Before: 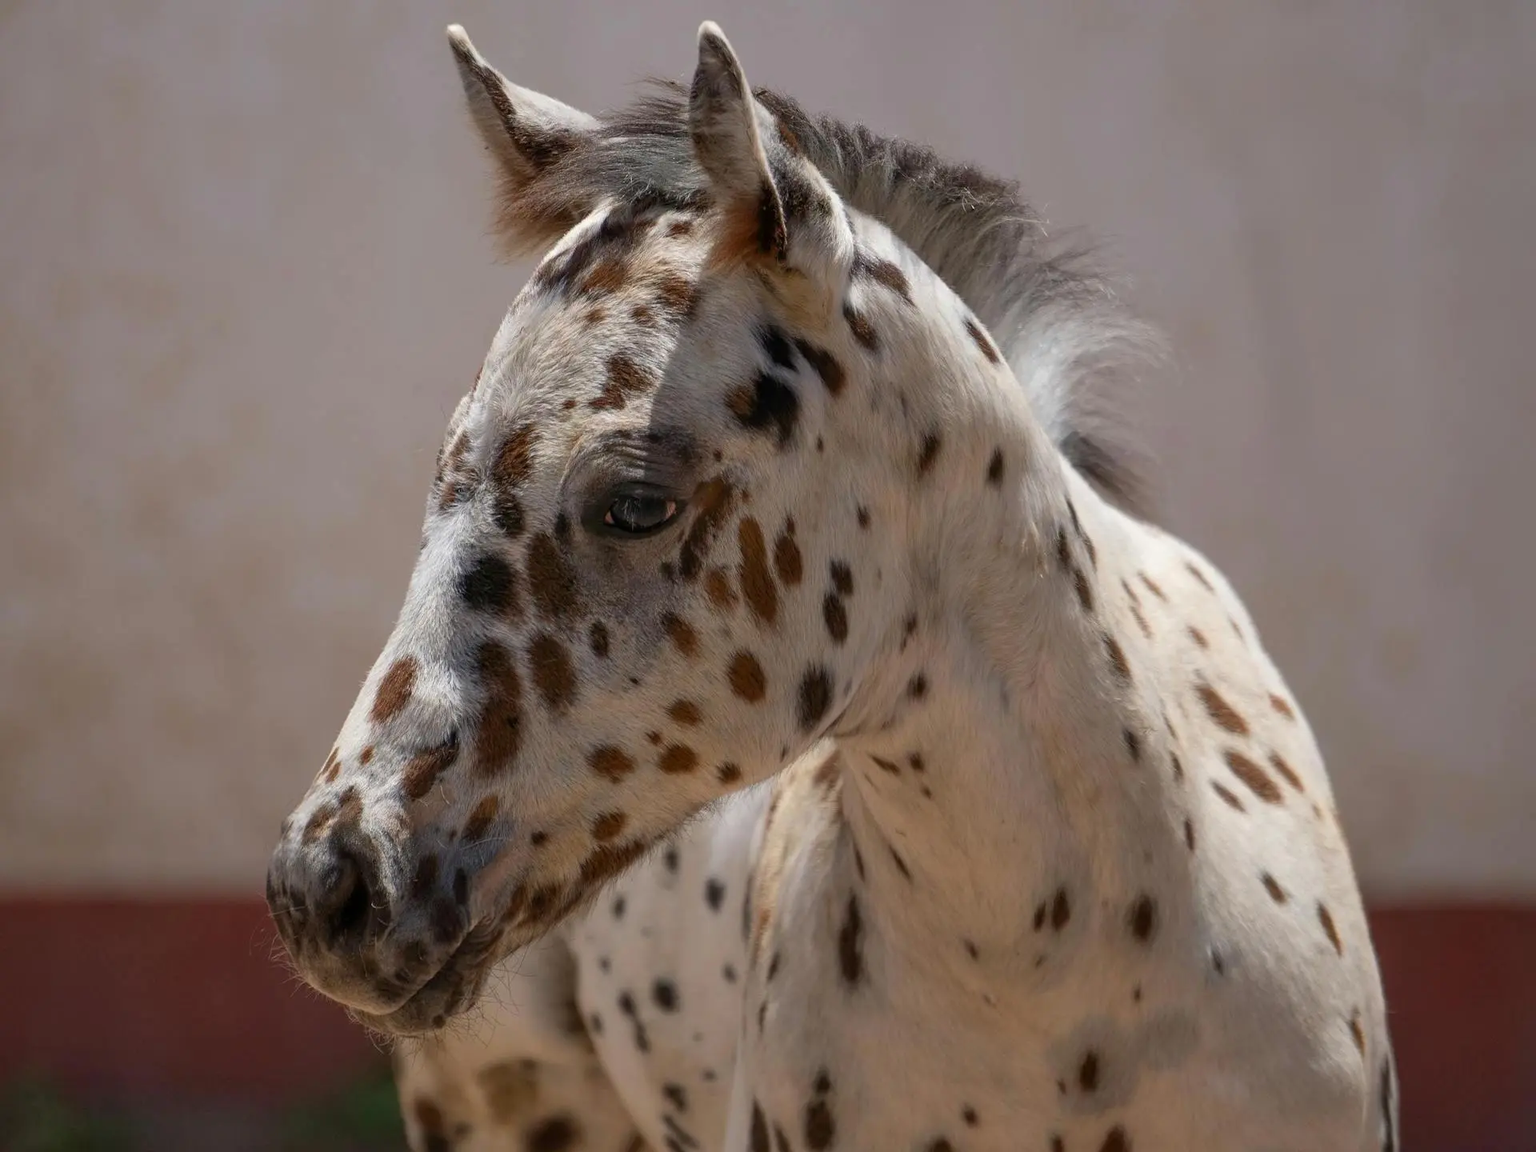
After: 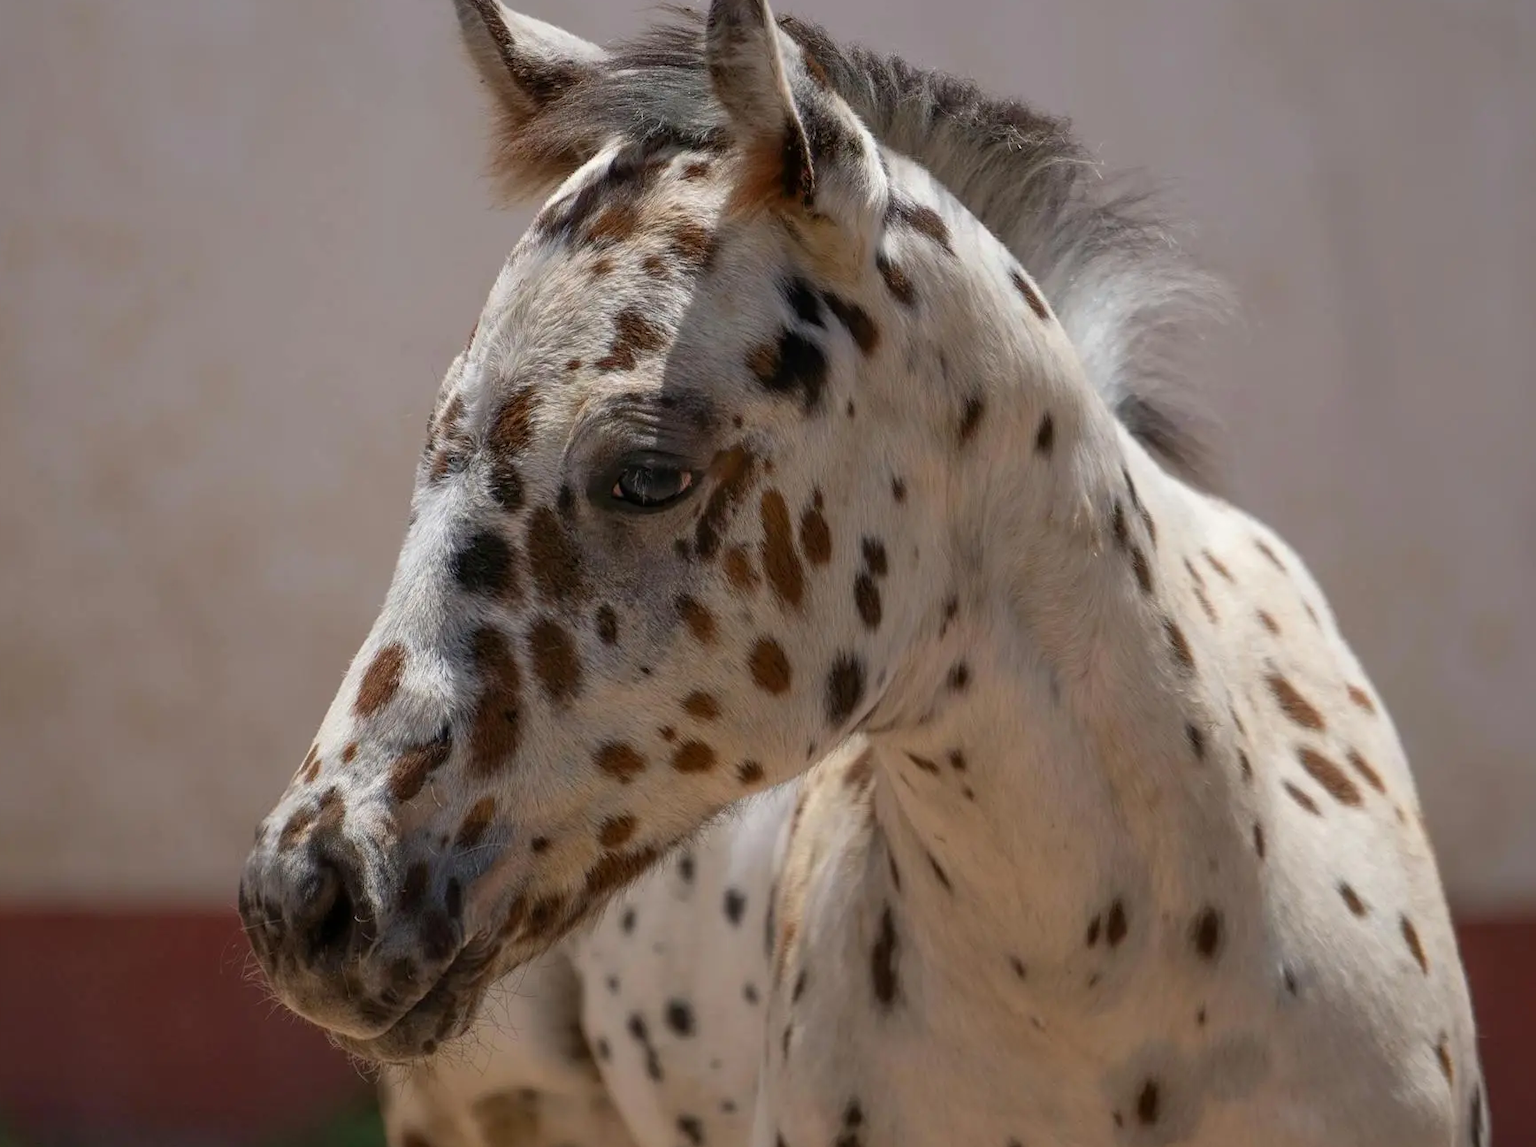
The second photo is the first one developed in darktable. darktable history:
crop: left 3.317%, top 6.485%, right 6.171%, bottom 3.343%
